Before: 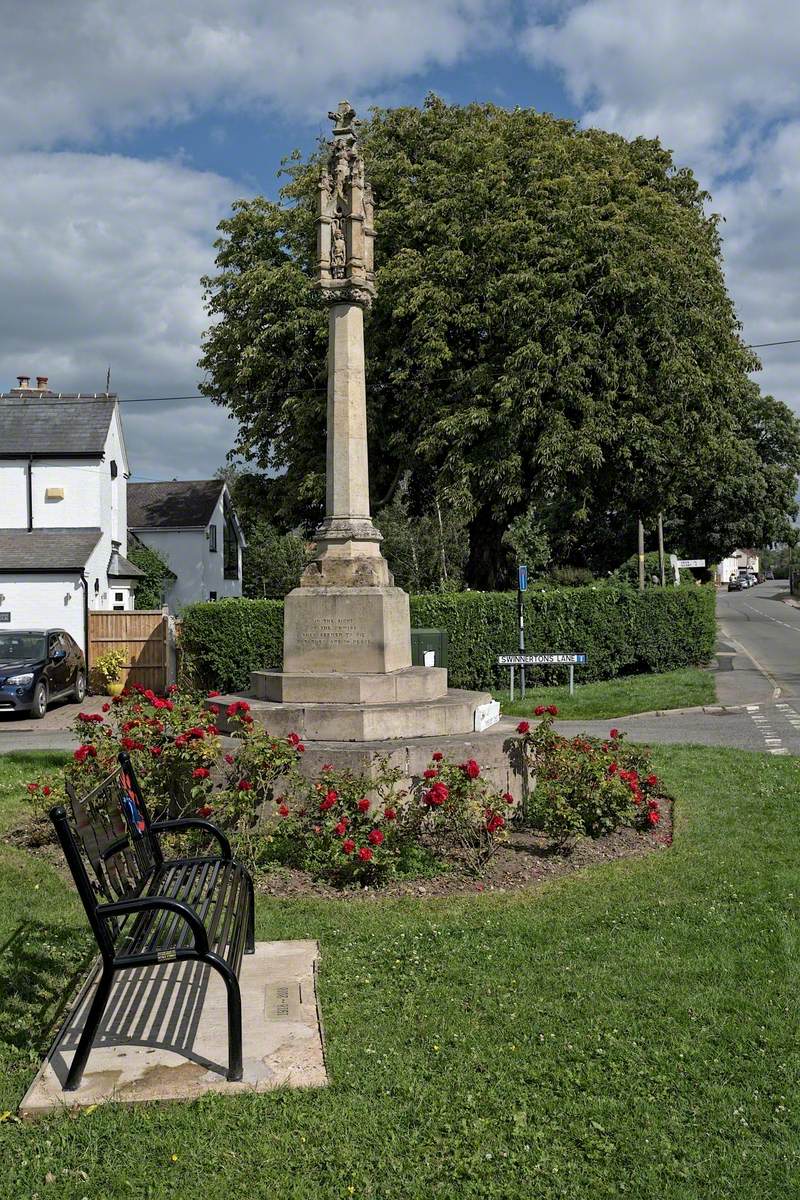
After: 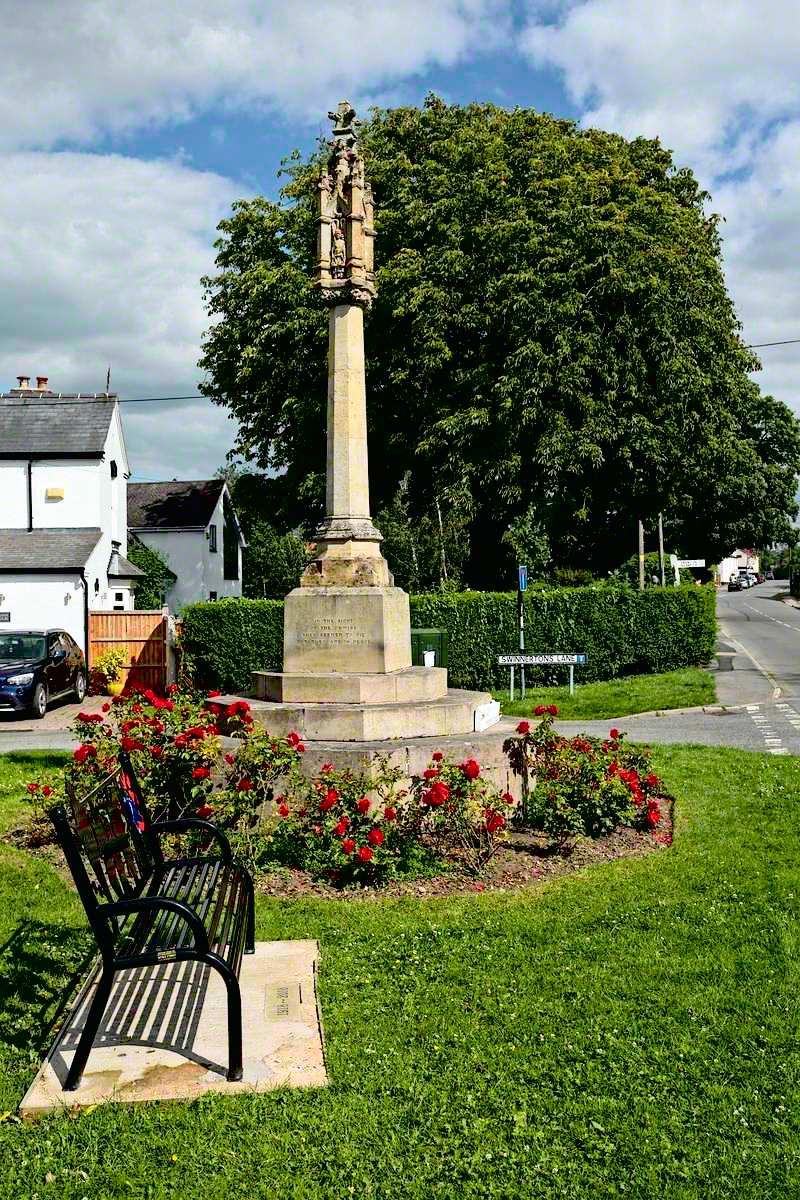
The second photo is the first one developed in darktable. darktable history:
exposure: black level correction 0.031, exposure 0.309 EV, compensate highlight preservation false
tone curve: curves: ch0 [(0, 0.012) (0.144, 0.137) (0.326, 0.386) (0.489, 0.573) (0.656, 0.763) (0.849, 0.902) (1, 0.974)]; ch1 [(0, 0) (0.366, 0.367) (0.475, 0.453) (0.494, 0.493) (0.504, 0.497) (0.544, 0.579) (0.562, 0.619) (0.622, 0.694) (1, 1)]; ch2 [(0, 0) (0.333, 0.346) (0.375, 0.375) (0.424, 0.43) (0.476, 0.492) (0.502, 0.503) (0.533, 0.541) (0.572, 0.615) (0.605, 0.656) (0.641, 0.709) (1, 1)], color space Lab, independent channels, preserve colors none
